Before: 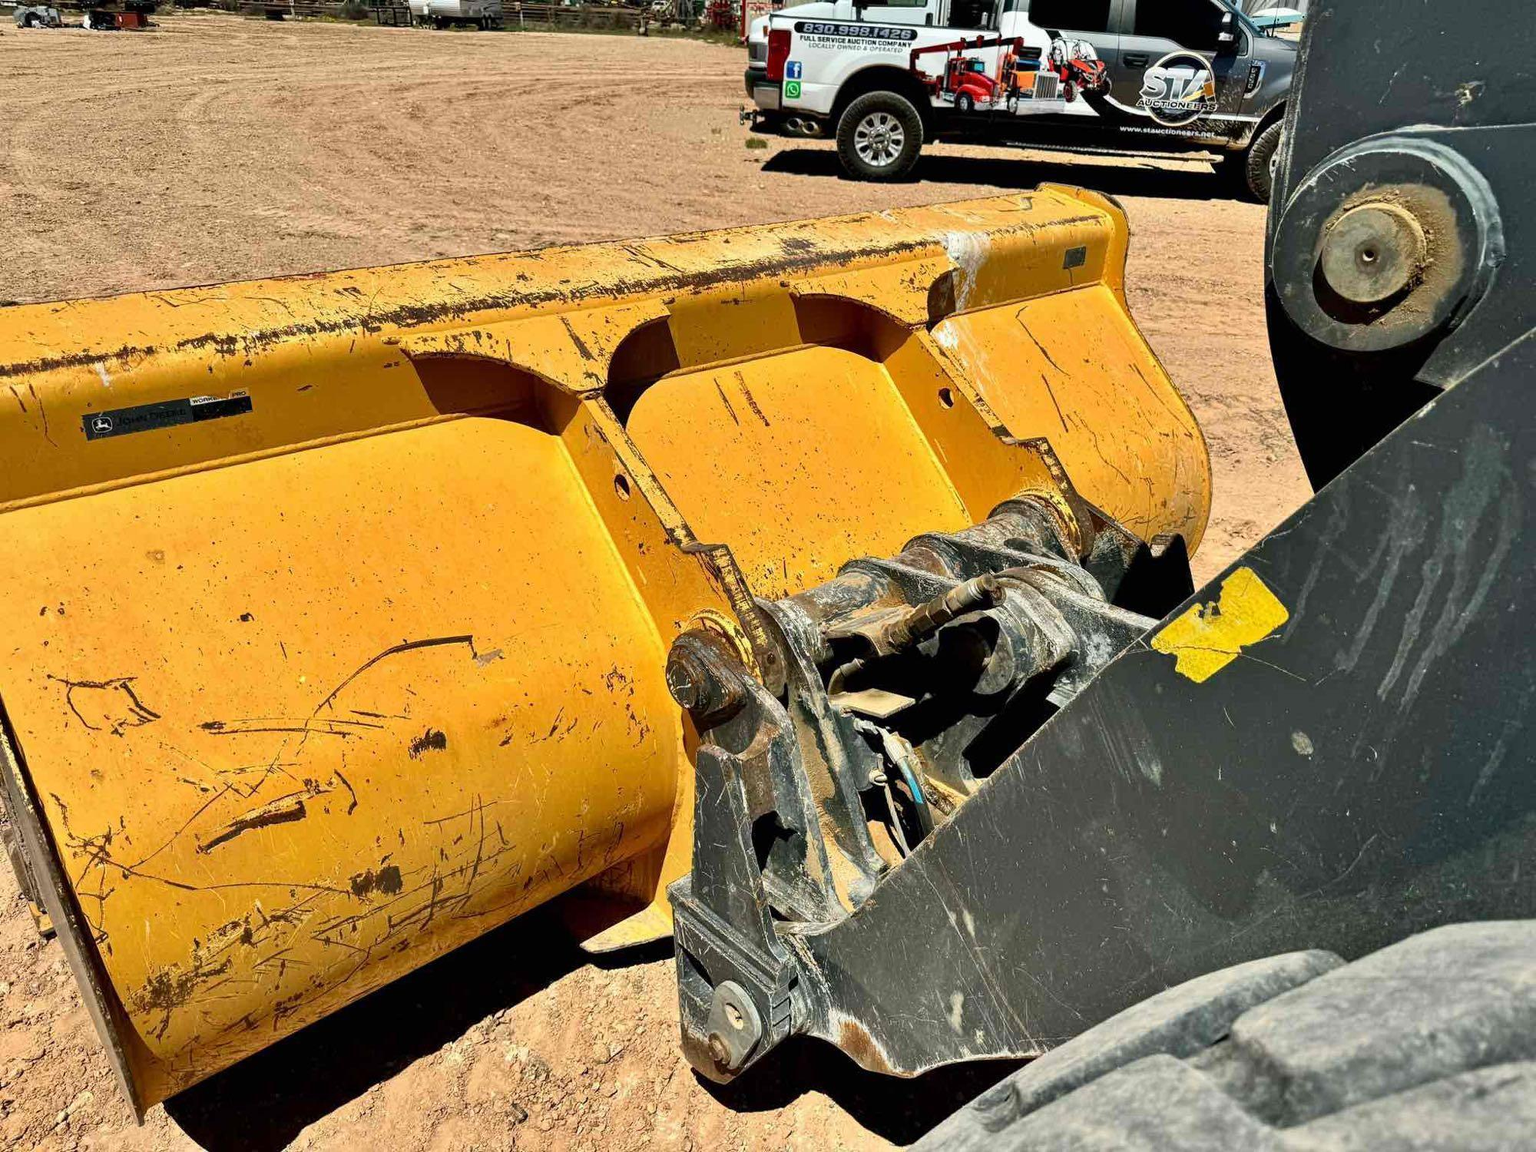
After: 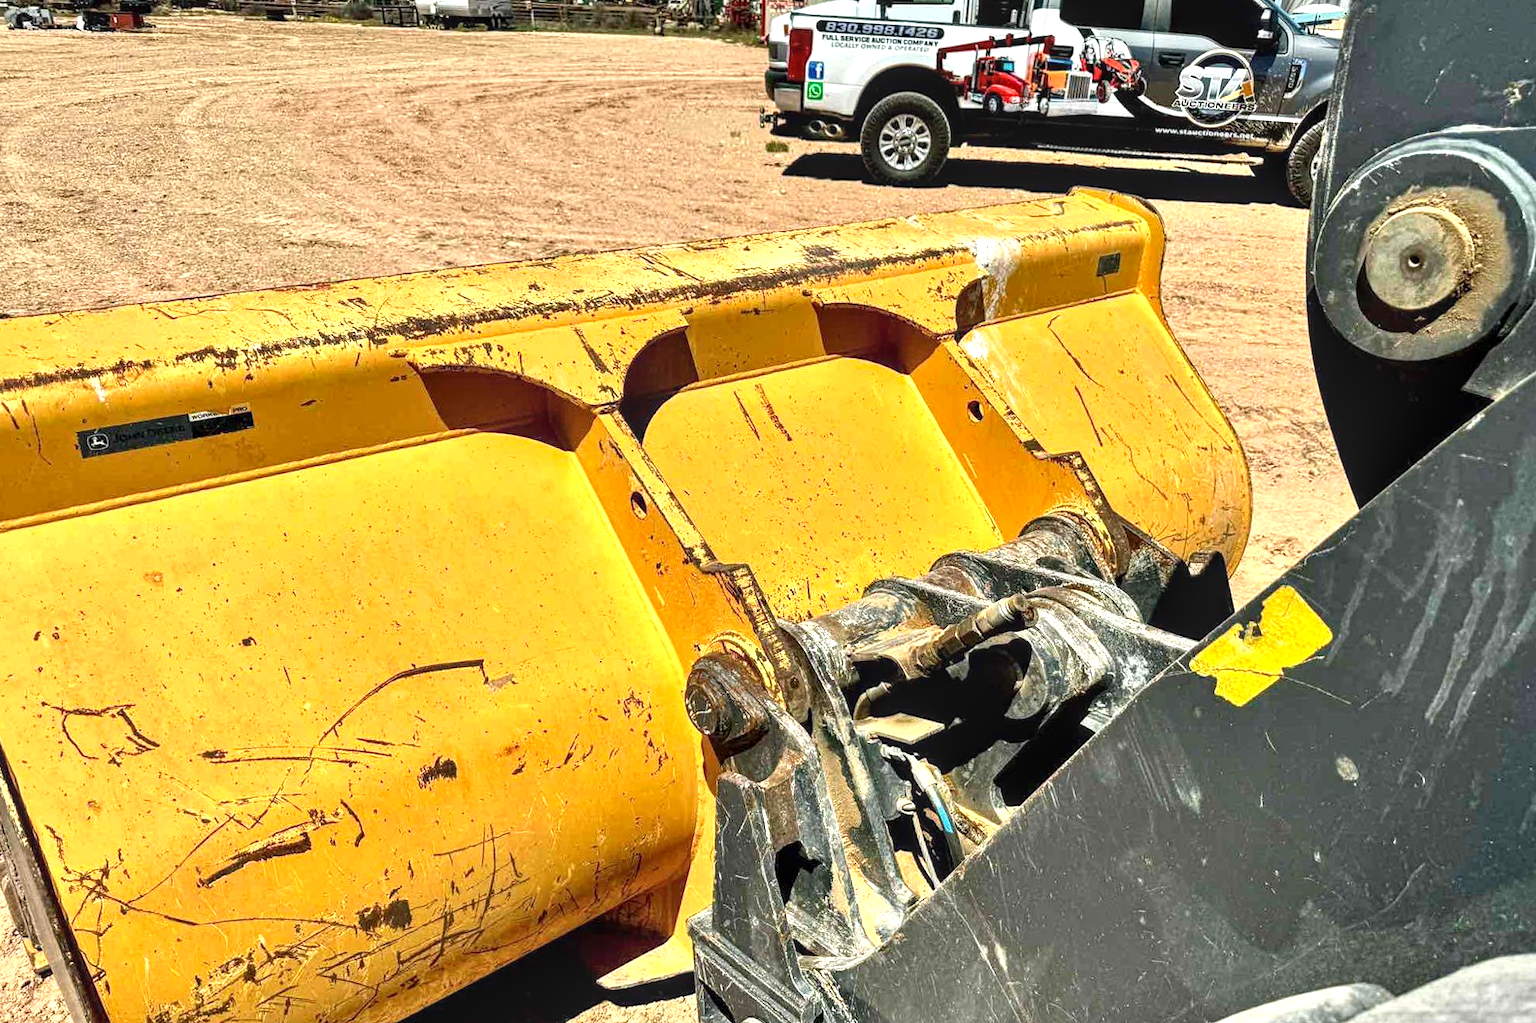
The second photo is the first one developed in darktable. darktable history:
exposure: black level correction 0, exposure 0.7 EV, compensate exposure bias true, compensate highlight preservation false
tone equalizer: on, module defaults
crop and rotate: angle 0.2°, left 0.275%, right 3.127%, bottom 14.18%
local contrast: on, module defaults
